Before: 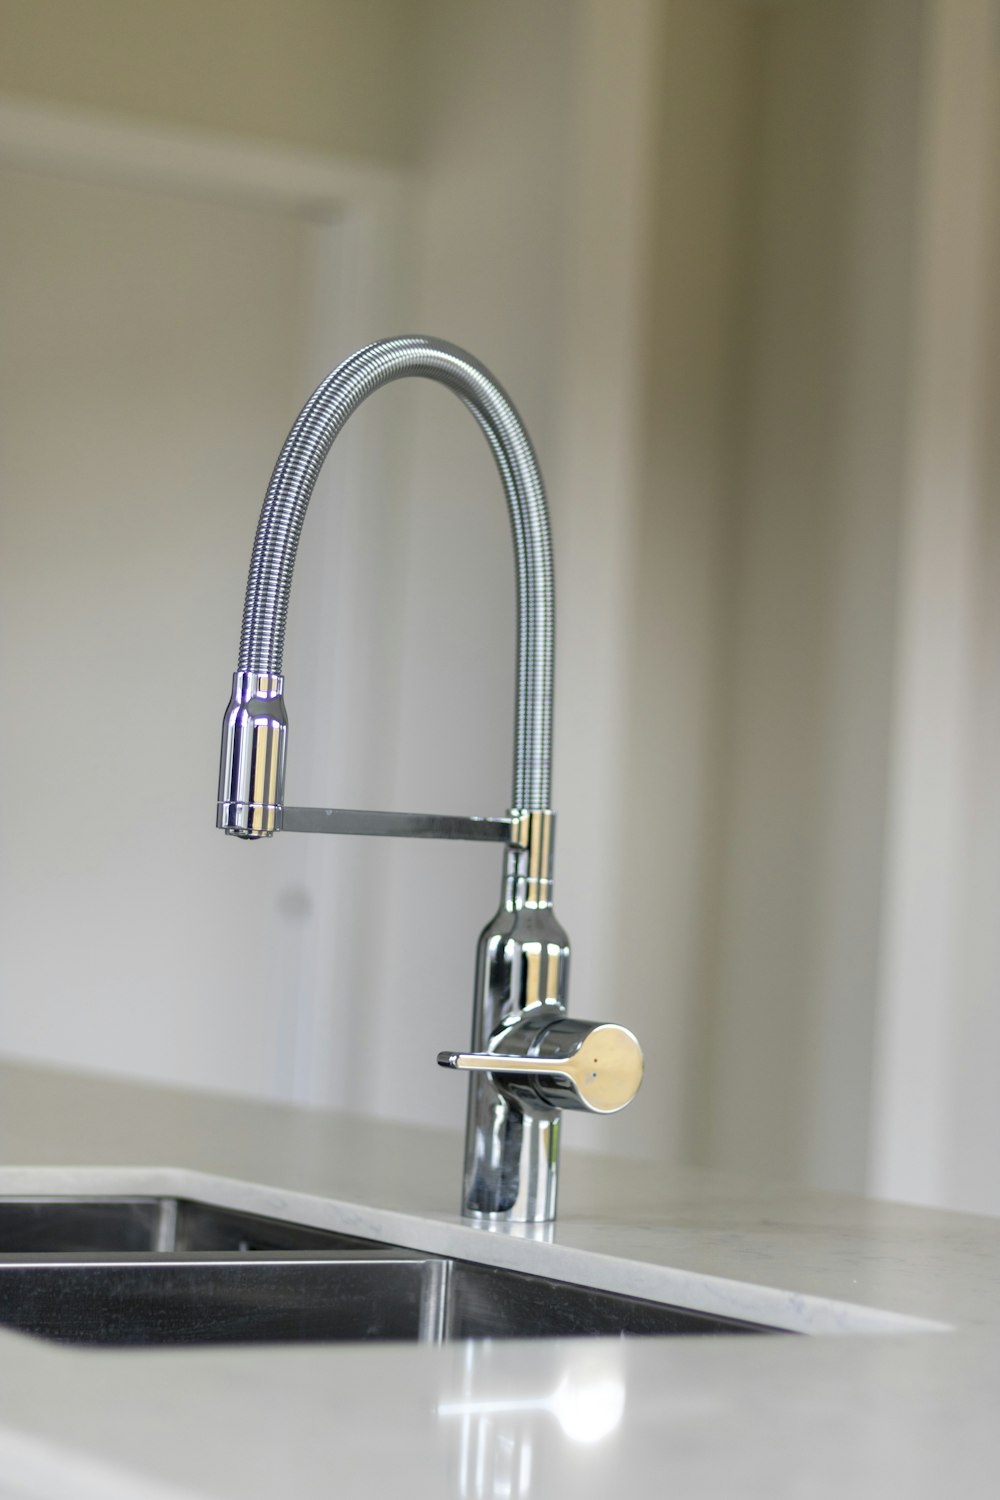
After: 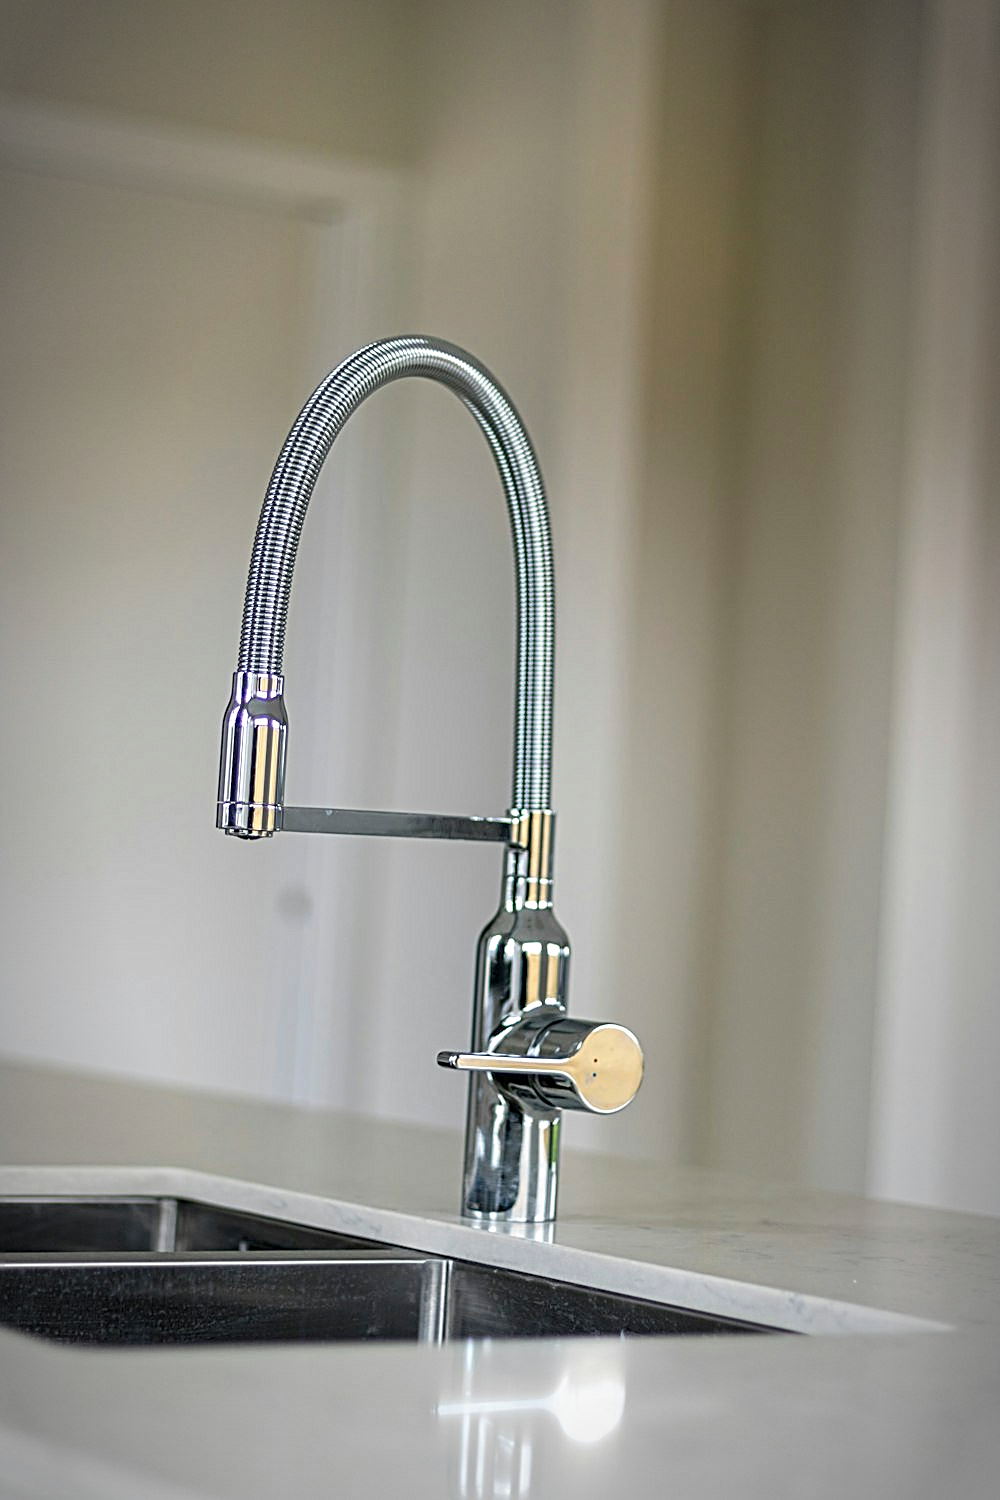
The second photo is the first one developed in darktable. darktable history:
sharpen: radius 1.967
vignetting: automatic ratio true
contrast equalizer: y [[0.5, 0.5, 0.5, 0.539, 0.64, 0.611], [0.5 ×6], [0.5 ×6], [0 ×6], [0 ×6]]
